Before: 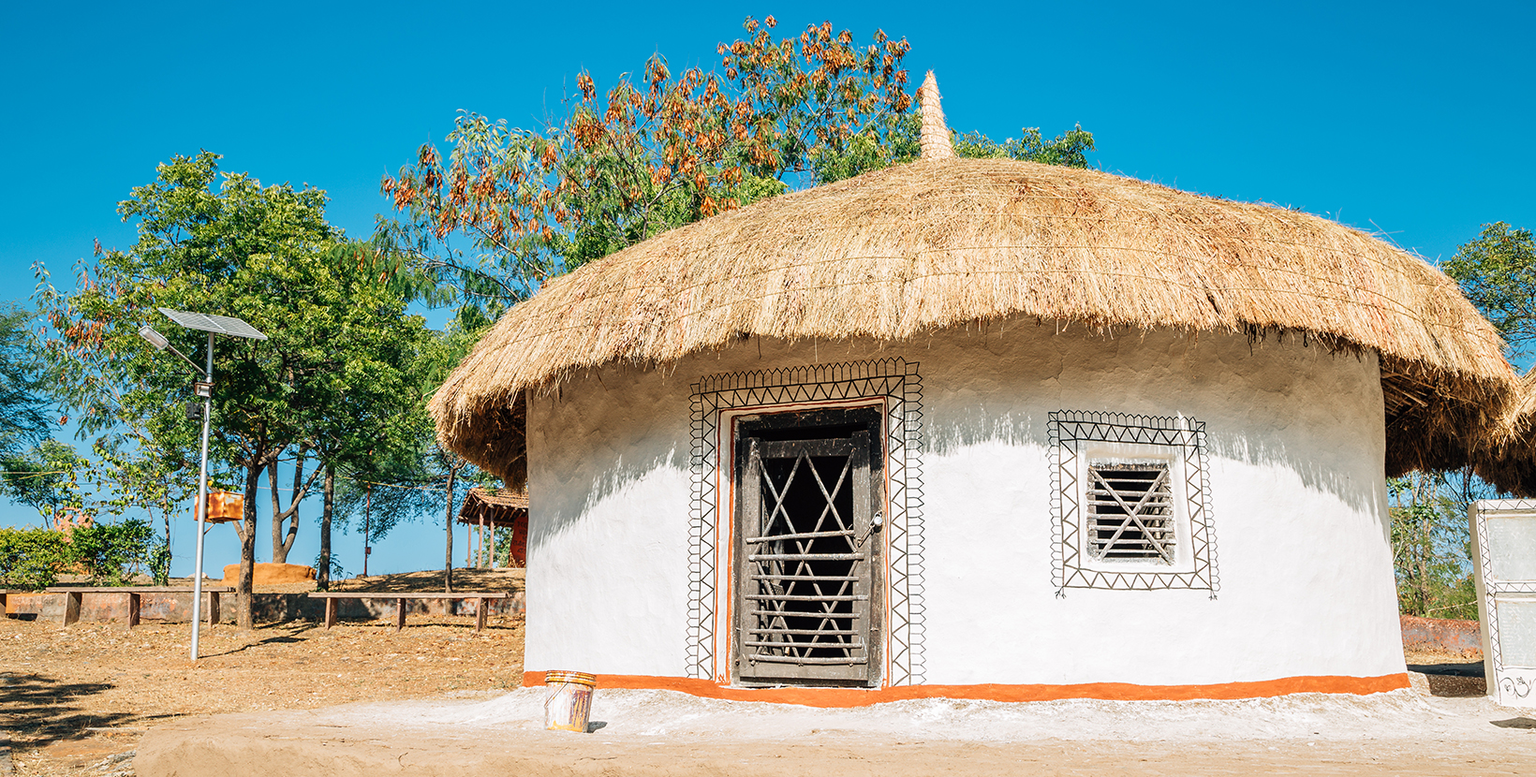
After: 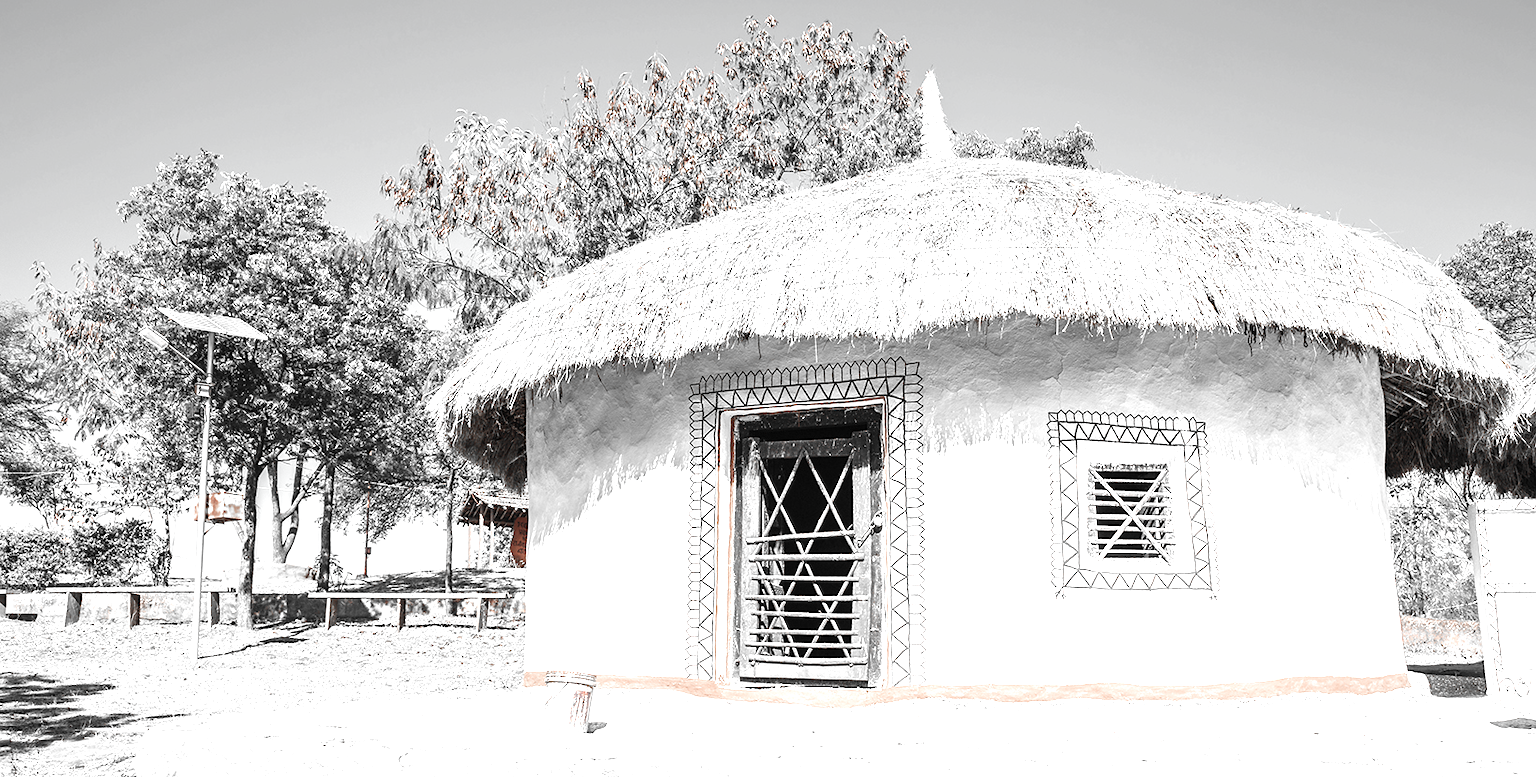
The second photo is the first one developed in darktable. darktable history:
exposure: black level correction 0, exposure 1.2 EV, compensate exposure bias true, compensate highlight preservation false
color zones: curves: ch1 [(0, 0.006) (0.094, 0.285) (0.171, 0.001) (0.429, 0.001) (0.571, 0.003) (0.714, 0.004) (0.857, 0.004) (1, 0.006)]
white balance: emerald 1
